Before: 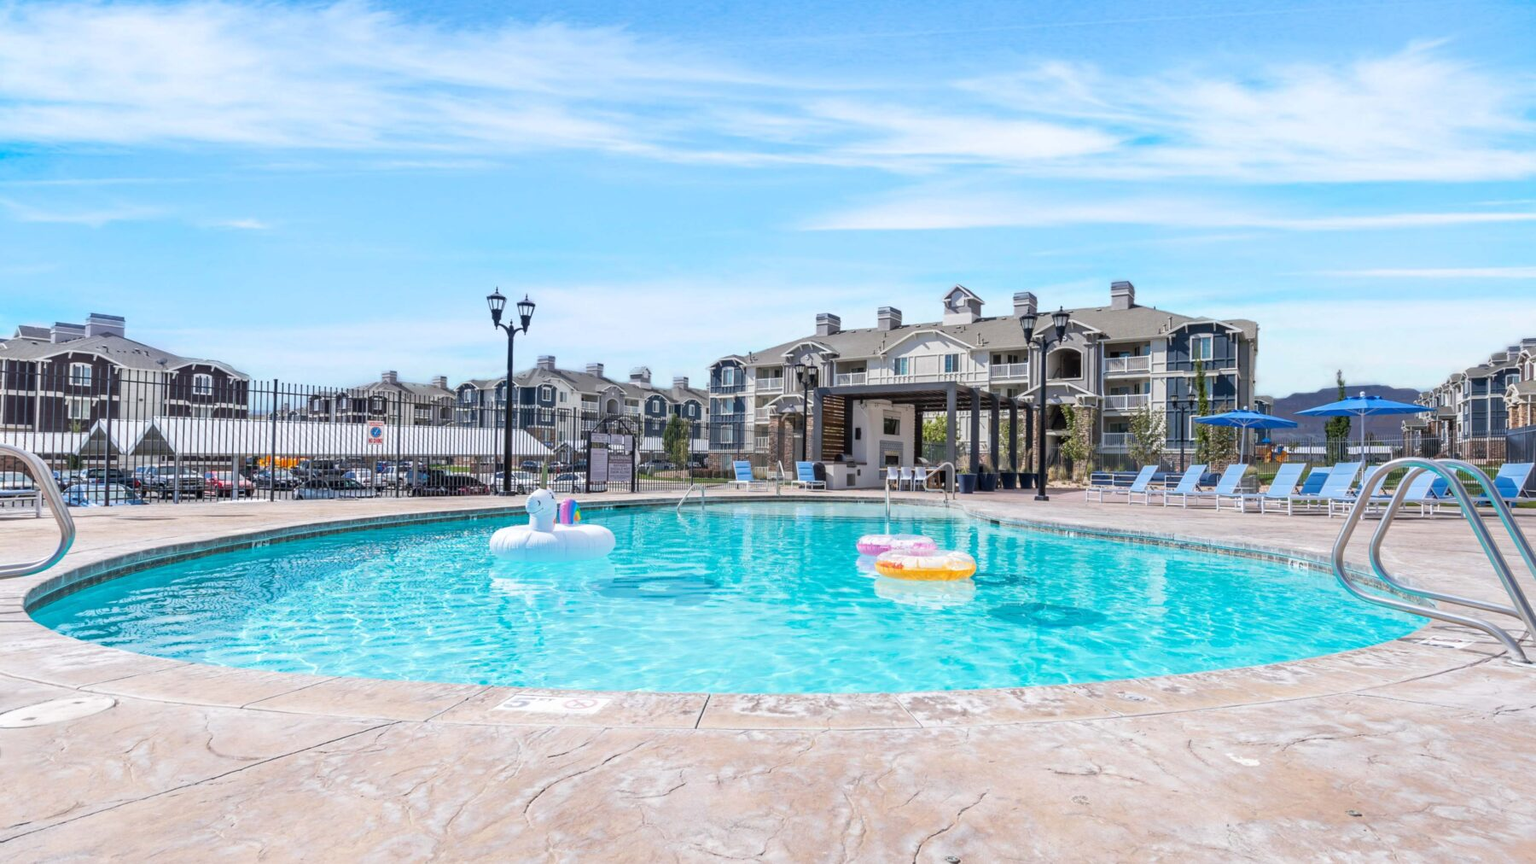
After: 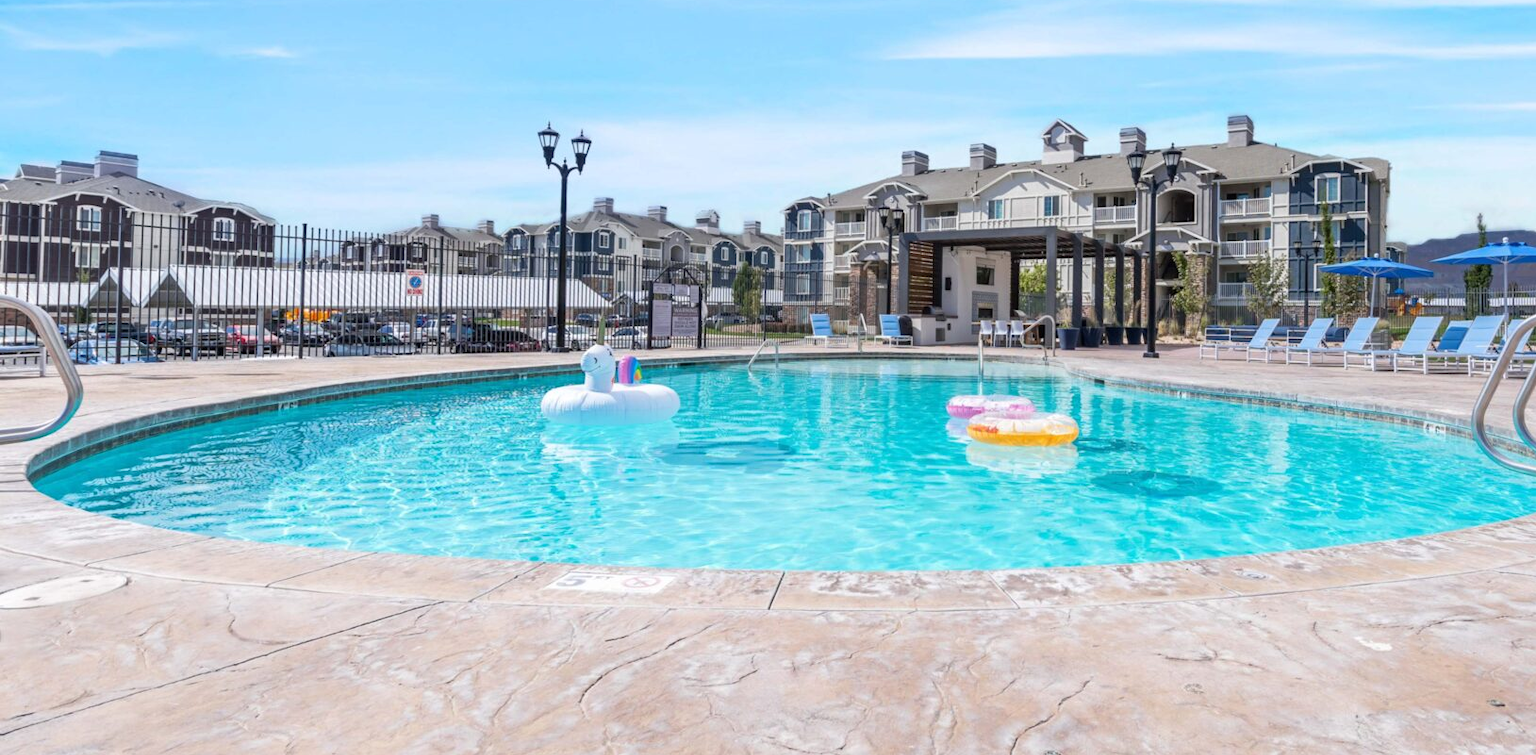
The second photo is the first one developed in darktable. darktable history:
crop: top 20.47%, right 9.451%, bottom 0.31%
